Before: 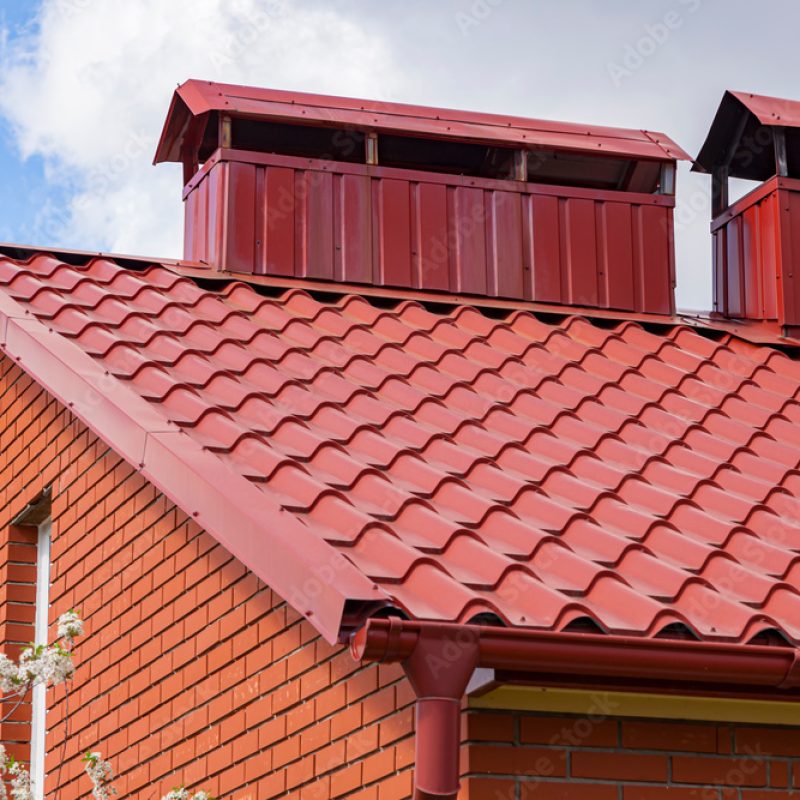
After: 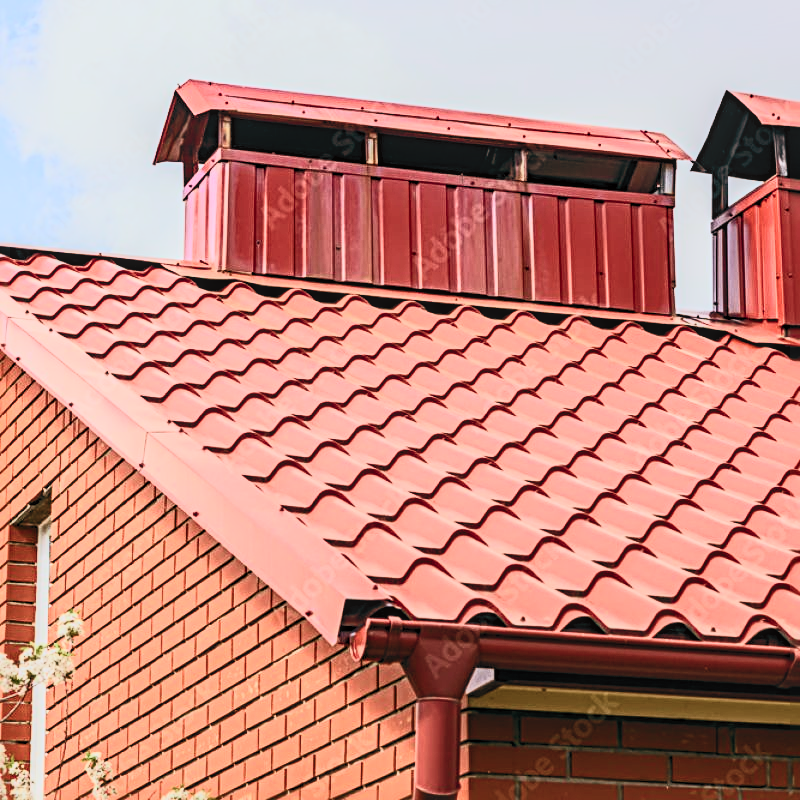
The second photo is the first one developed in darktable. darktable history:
tone equalizer: on, module defaults
sharpen: radius 4
color balance rgb: perceptual saturation grading › mid-tones 6.33%, perceptual saturation grading › shadows 72.44%, perceptual brilliance grading › highlights 11.59%, contrast 5.05%
local contrast: on, module defaults
contrast brightness saturation: contrast 0.43, brightness 0.56, saturation -0.19
tone curve: curves: ch0 [(0, 0) (0.091, 0.066) (0.184, 0.16) (0.491, 0.519) (0.748, 0.765) (1, 0.919)]; ch1 [(0, 0) (0.179, 0.173) (0.322, 0.32) (0.424, 0.424) (0.502, 0.504) (0.56, 0.575) (0.631, 0.675) (0.777, 0.806) (1, 1)]; ch2 [(0, 0) (0.434, 0.447) (0.497, 0.498) (0.539, 0.566) (0.676, 0.691) (1, 1)], color space Lab, independent channels, preserve colors none
graduated density: rotation -180°, offset 27.42
color balance: lift [1, 0.994, 1.002, 1.006], gamma [0.957, 1.081, 1.016, 0.919], gain [0.97, 0.972, 1.01, 1.028], input saturation 91.06%, output saturation 79.8%
